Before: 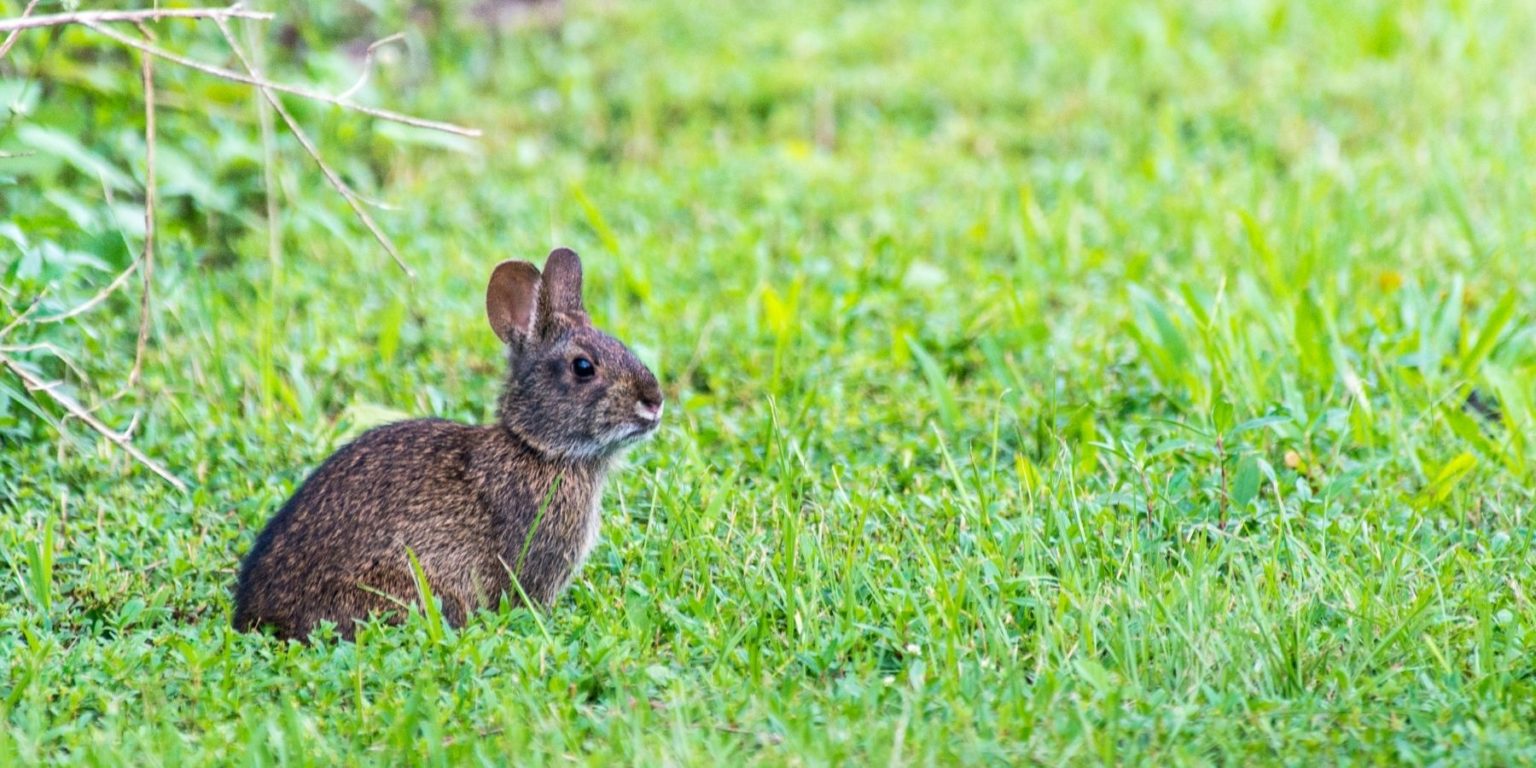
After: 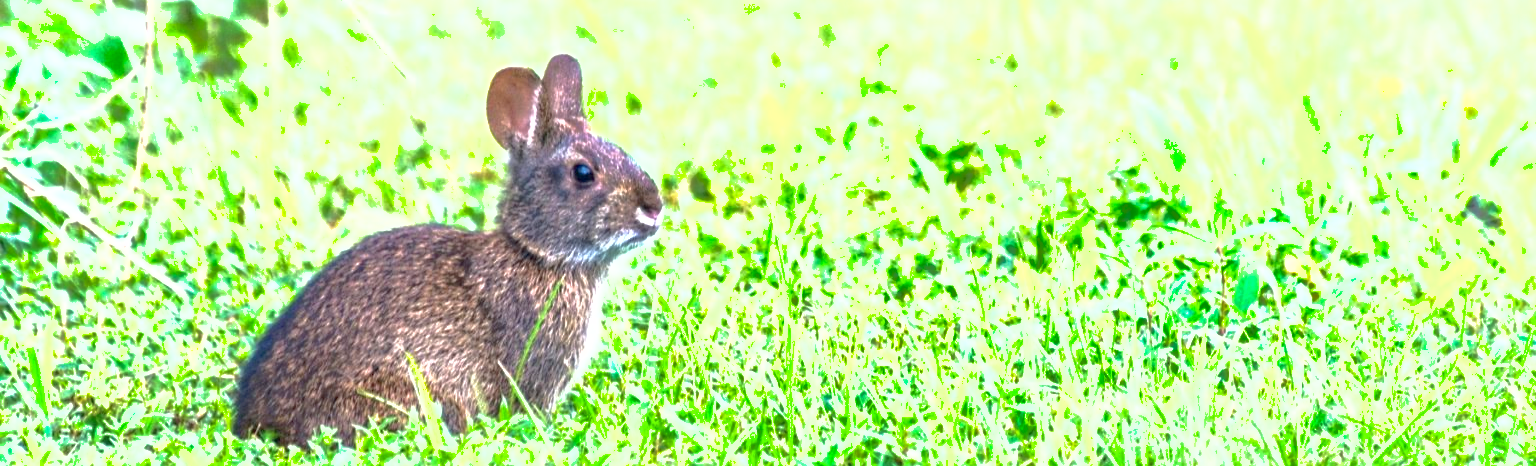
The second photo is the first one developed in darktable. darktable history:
exposure: black level correction 0, exposure 1.2 EV, compensate highlight preservation false
shadows and highlights: on, module defaults
crop and rotate: top 25.357%, bottom 13.942%
